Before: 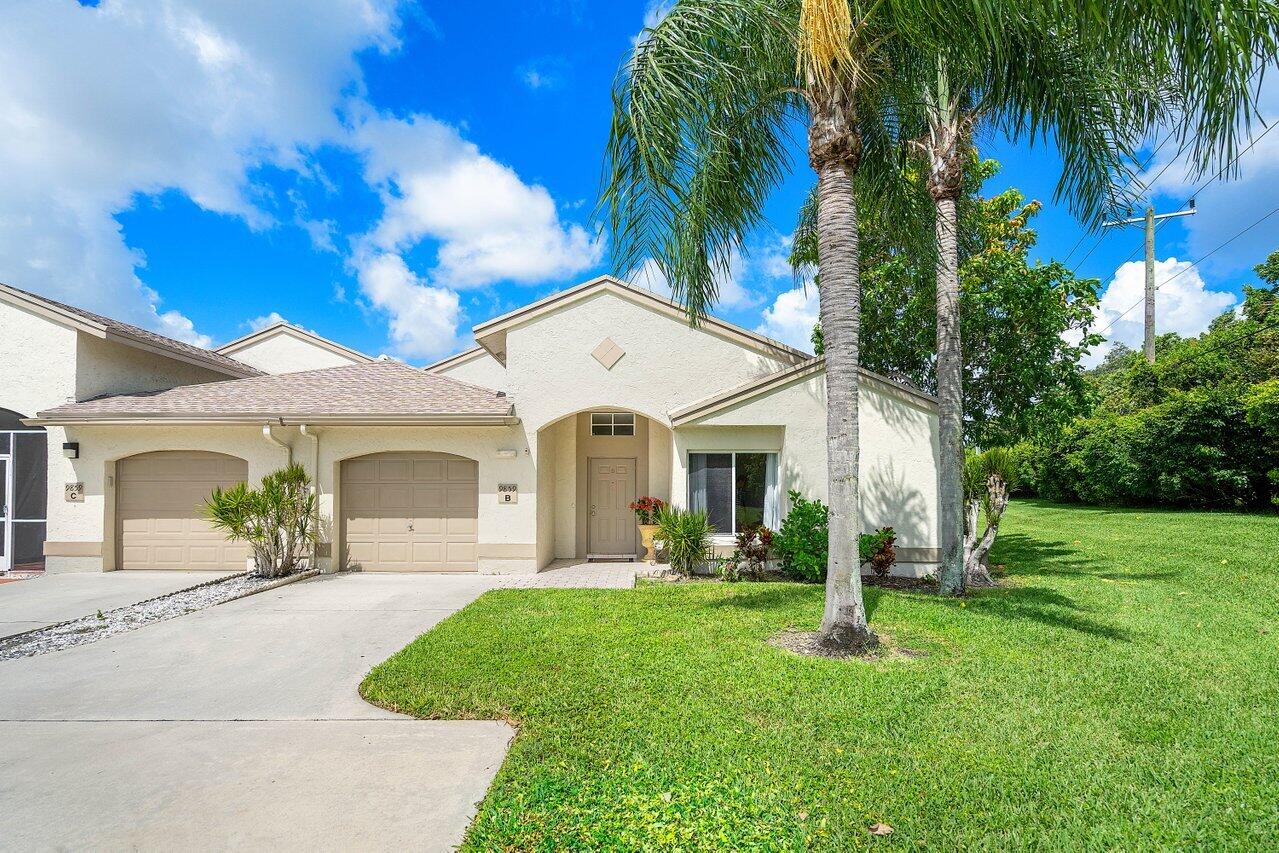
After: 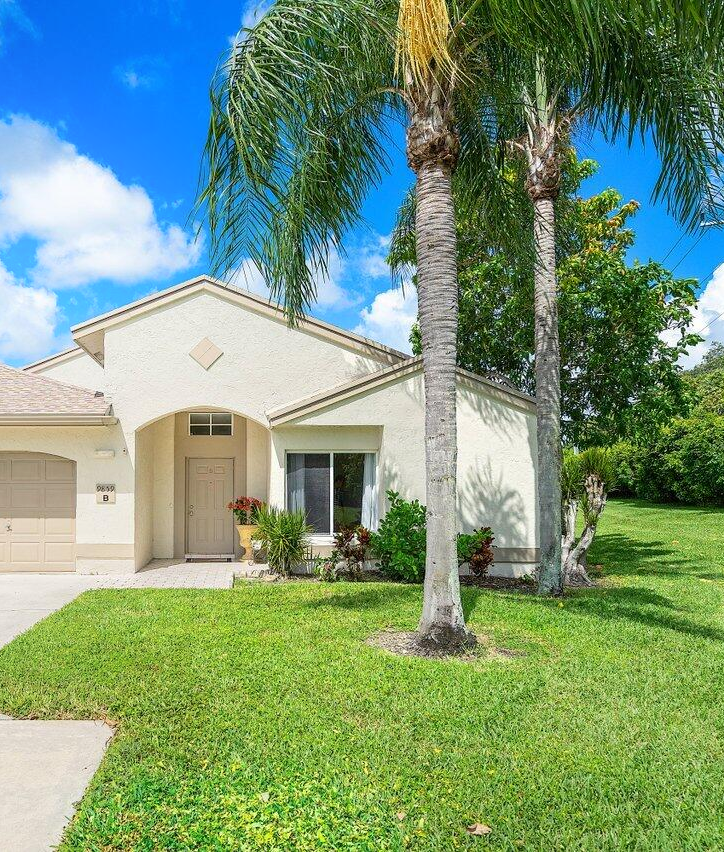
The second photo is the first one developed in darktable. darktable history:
crop: left 31.458%, top 0%, right 11.876%
shadows and highlights: shadows -24.28, highlights 49.77, soften with gaussian
